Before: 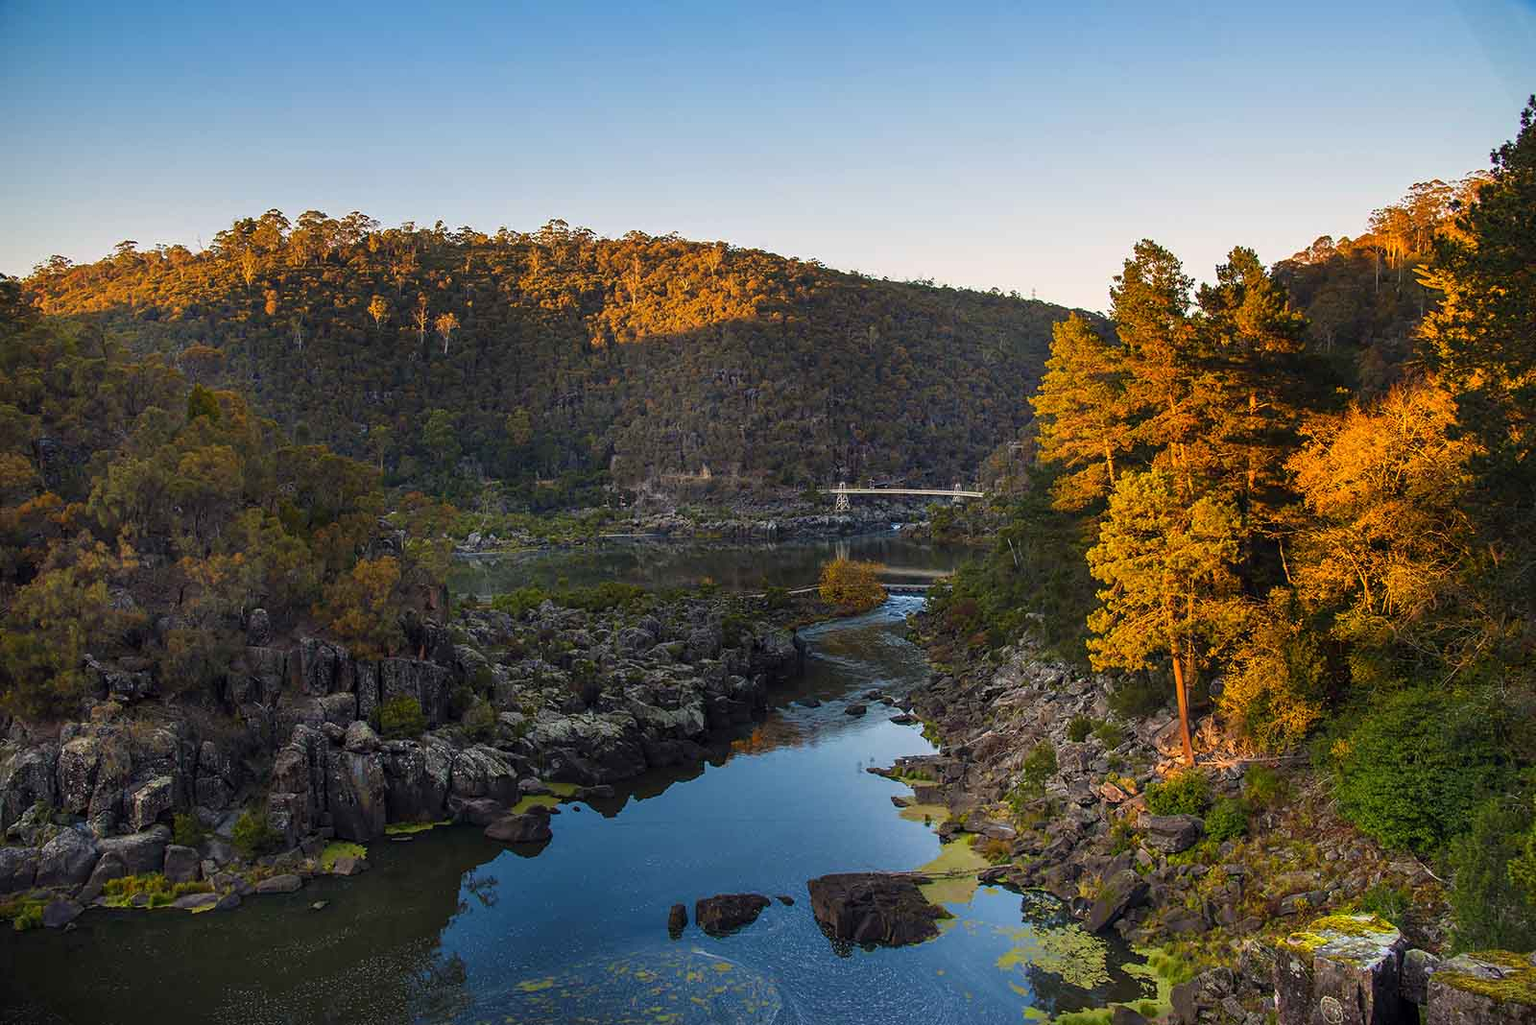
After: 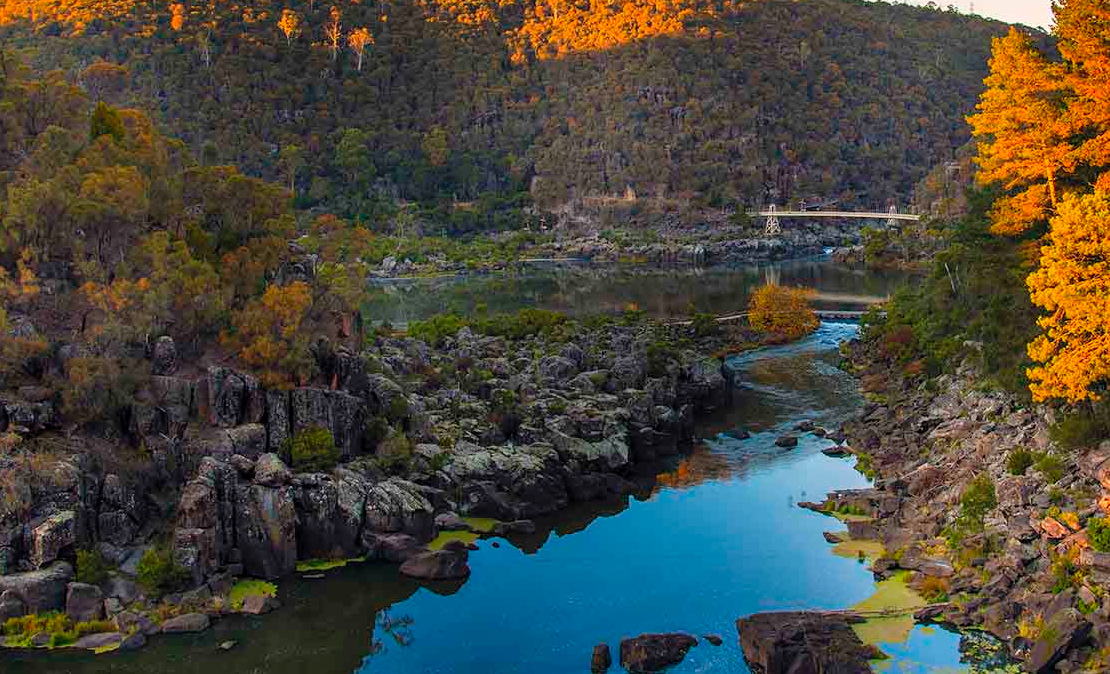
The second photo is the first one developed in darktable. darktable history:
contrast brightness saturation: brightness 0.089, saturation 0.192
crop: left 6.592%, top 27.944%, right 24.021%, bottom 8.902%
